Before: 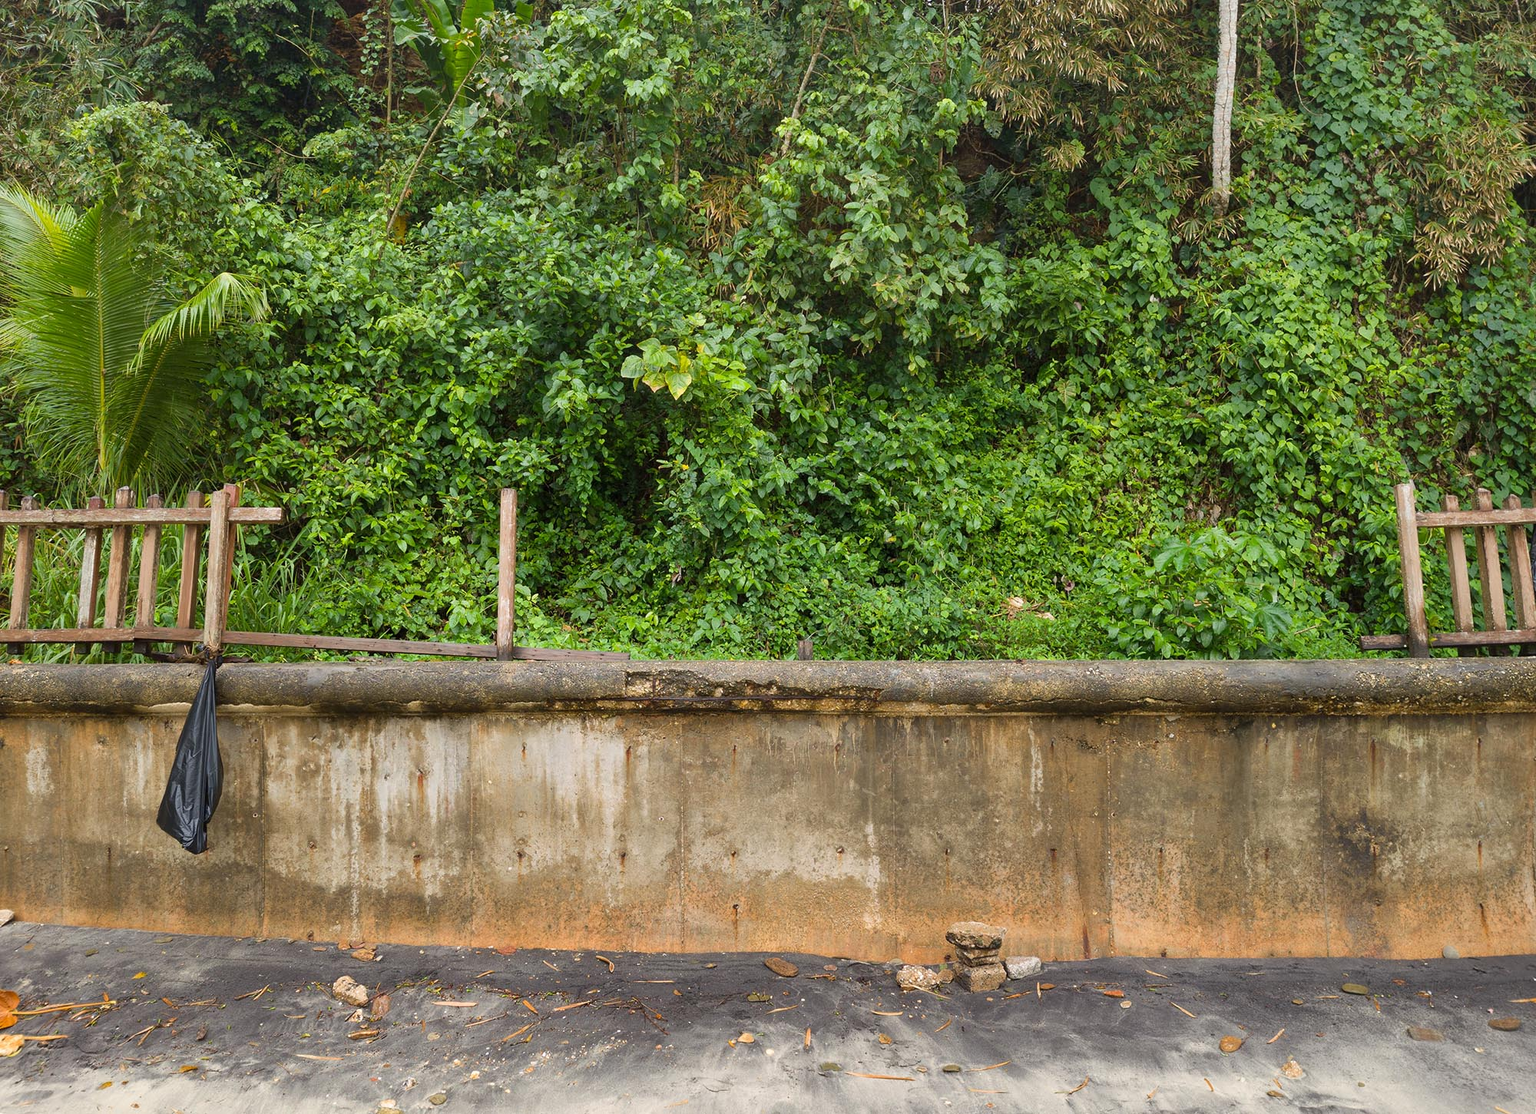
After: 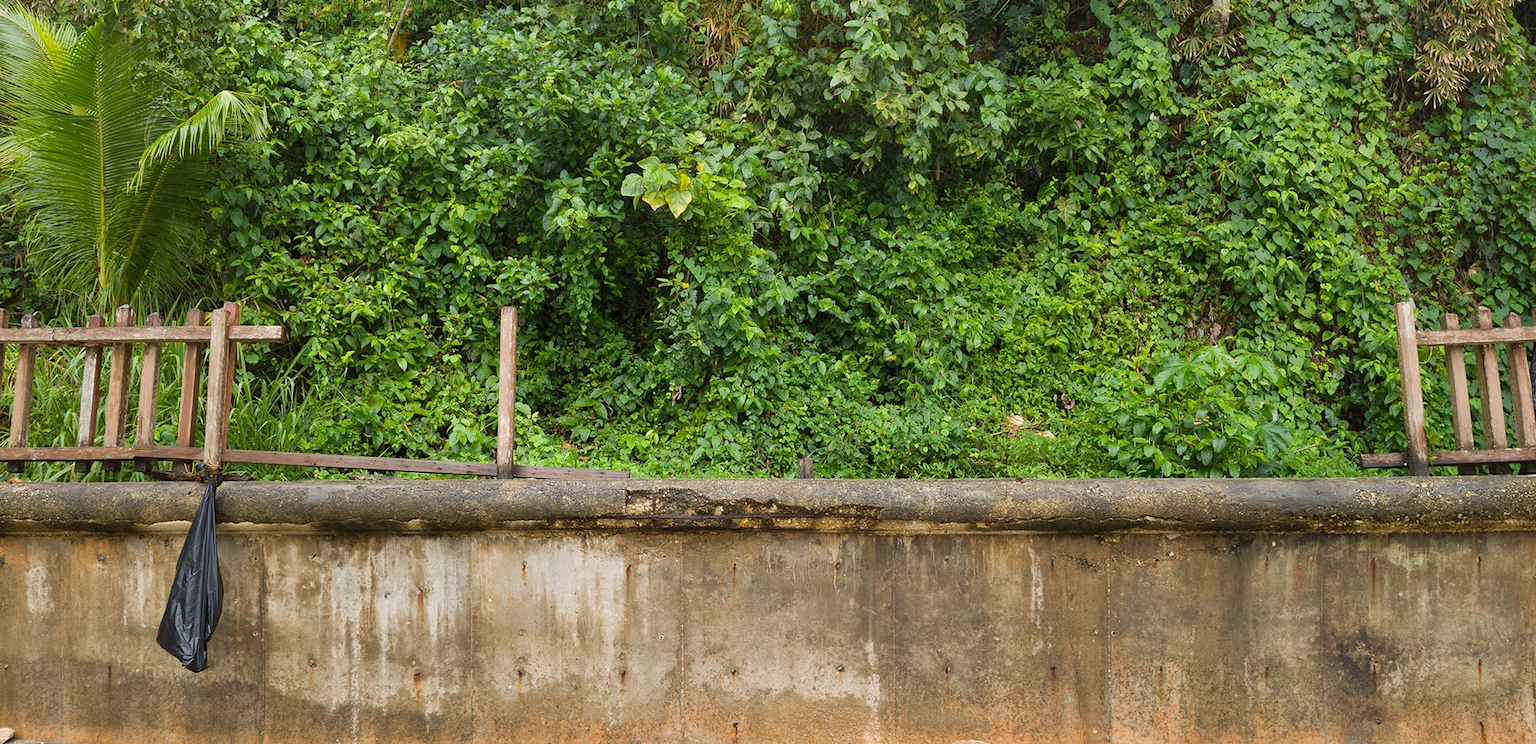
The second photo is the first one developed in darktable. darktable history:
crop: top 16.37%, bottom 16.745%
